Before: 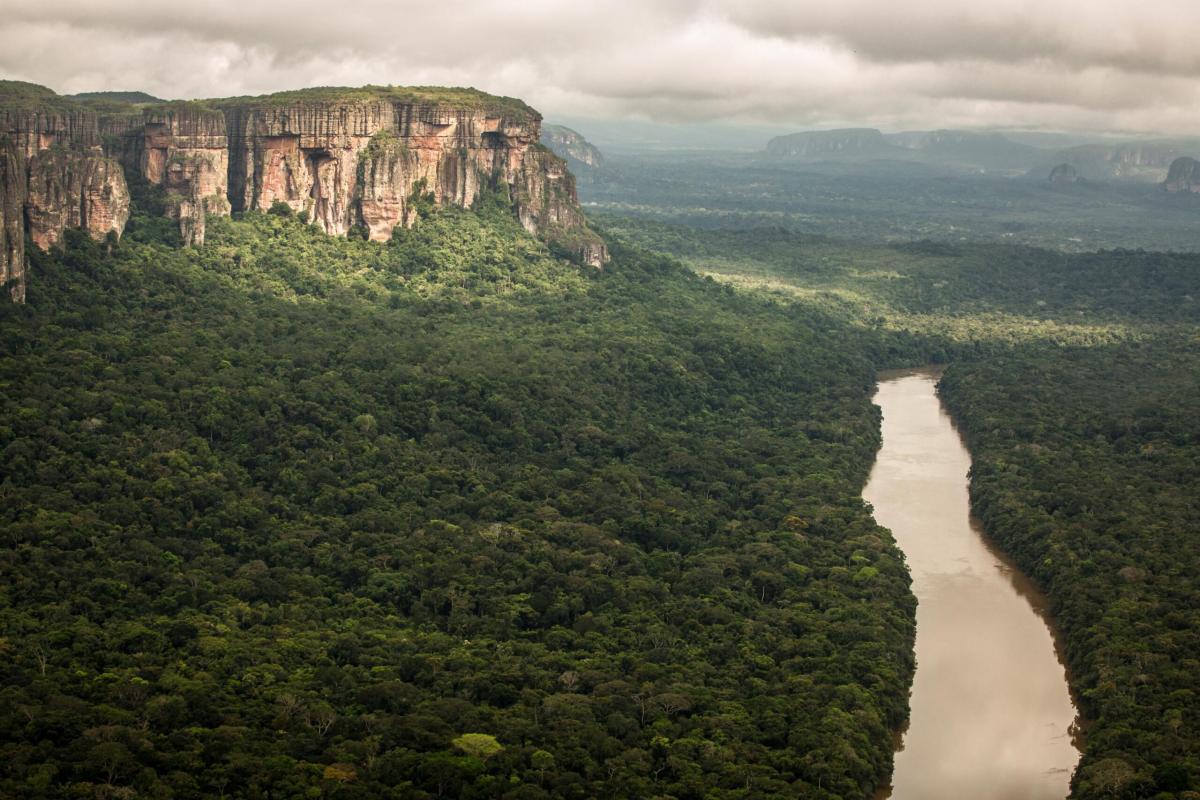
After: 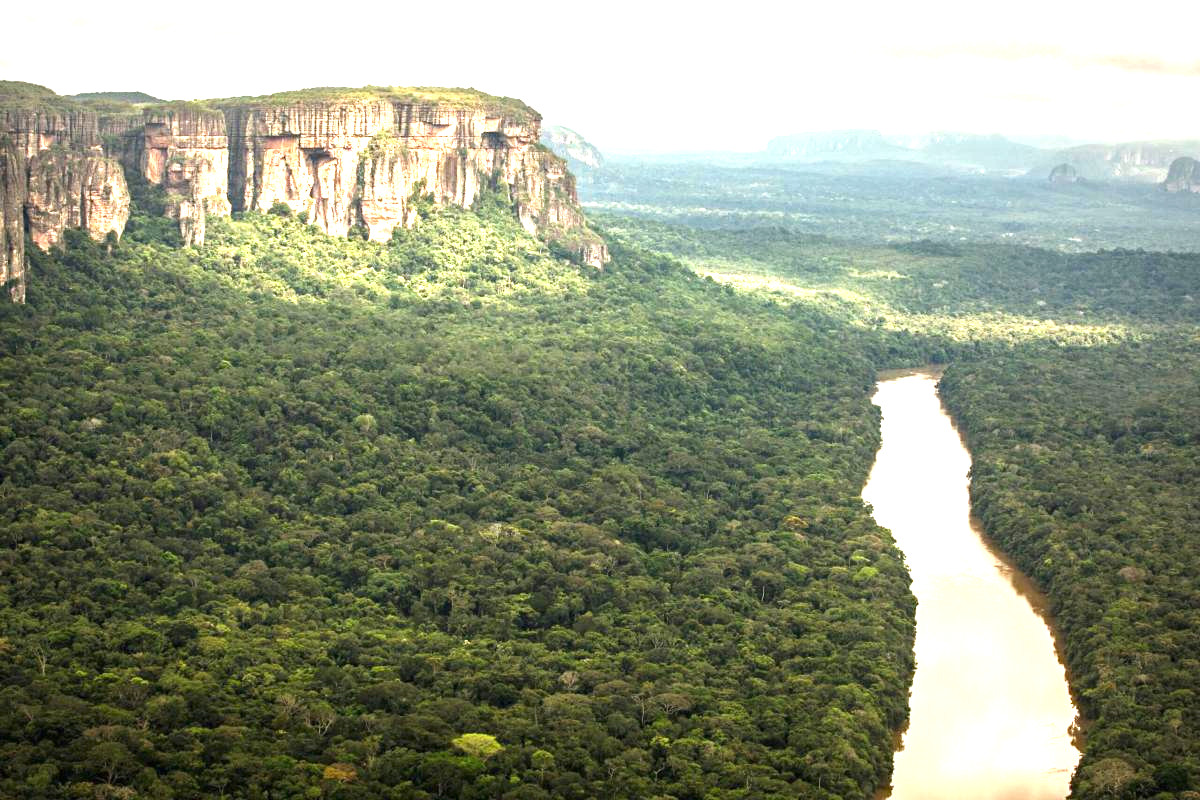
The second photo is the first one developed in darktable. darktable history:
vignetting: fall-off start 92.28%, brightness -0.186, saturation -0.311, center (-0.03, 0.237)
haze removal: adaptive false
tone equalizer: -7 EV 0.117 EV
exposure: black level correction 0, exposure 1.739 EV, compensate highlight preservation false
